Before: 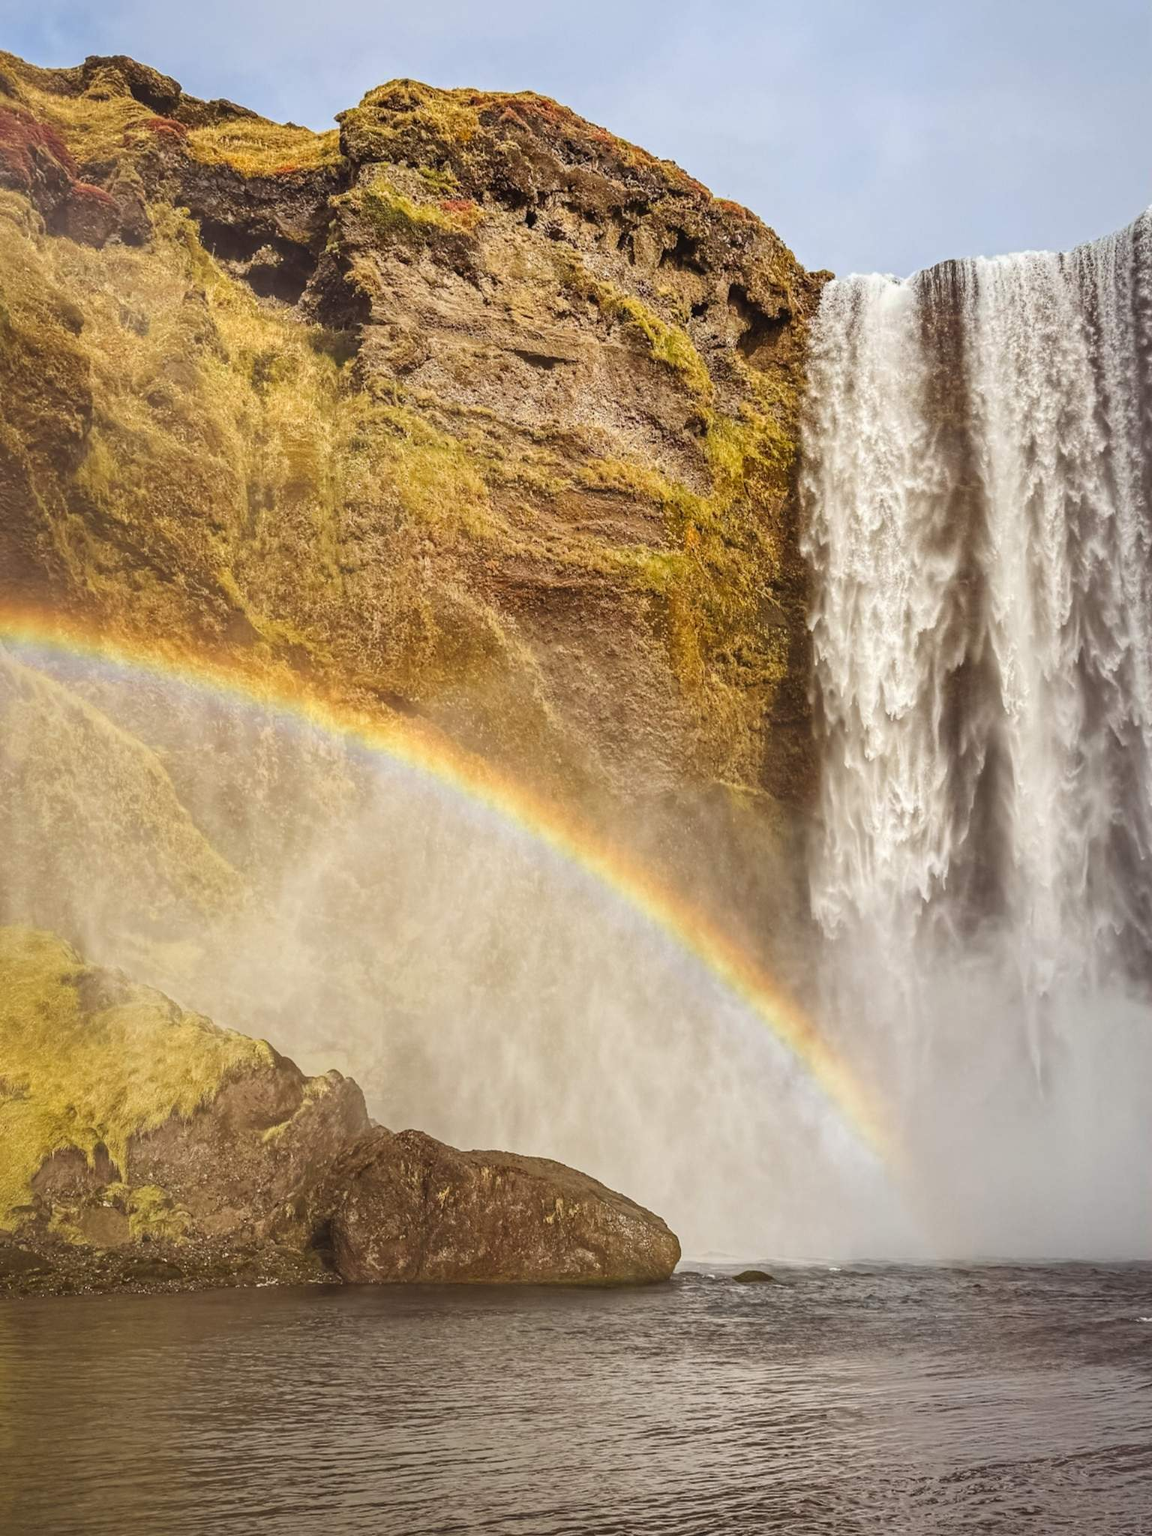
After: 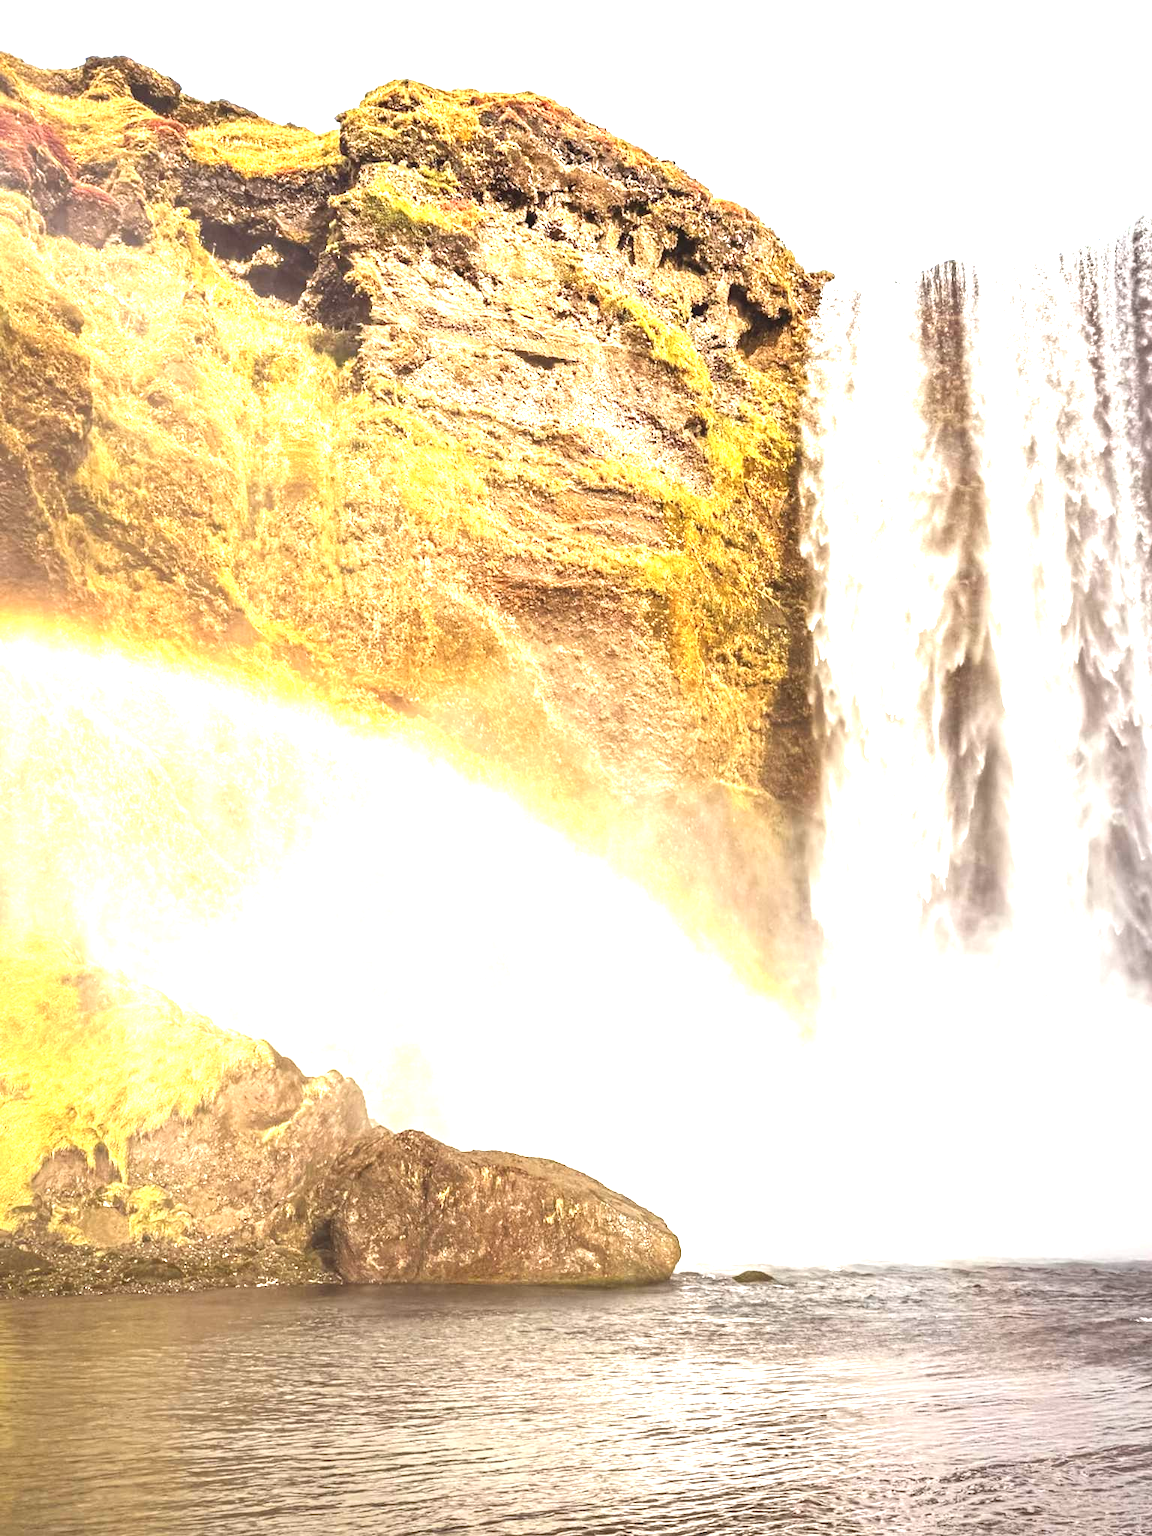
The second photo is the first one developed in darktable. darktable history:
shadows and highlights: shadows -12.27, white point adjustment 4.15, highlights 27.24
exposure: black level correction 0, exposure 1.518 EV, compensate highlight preservation false
